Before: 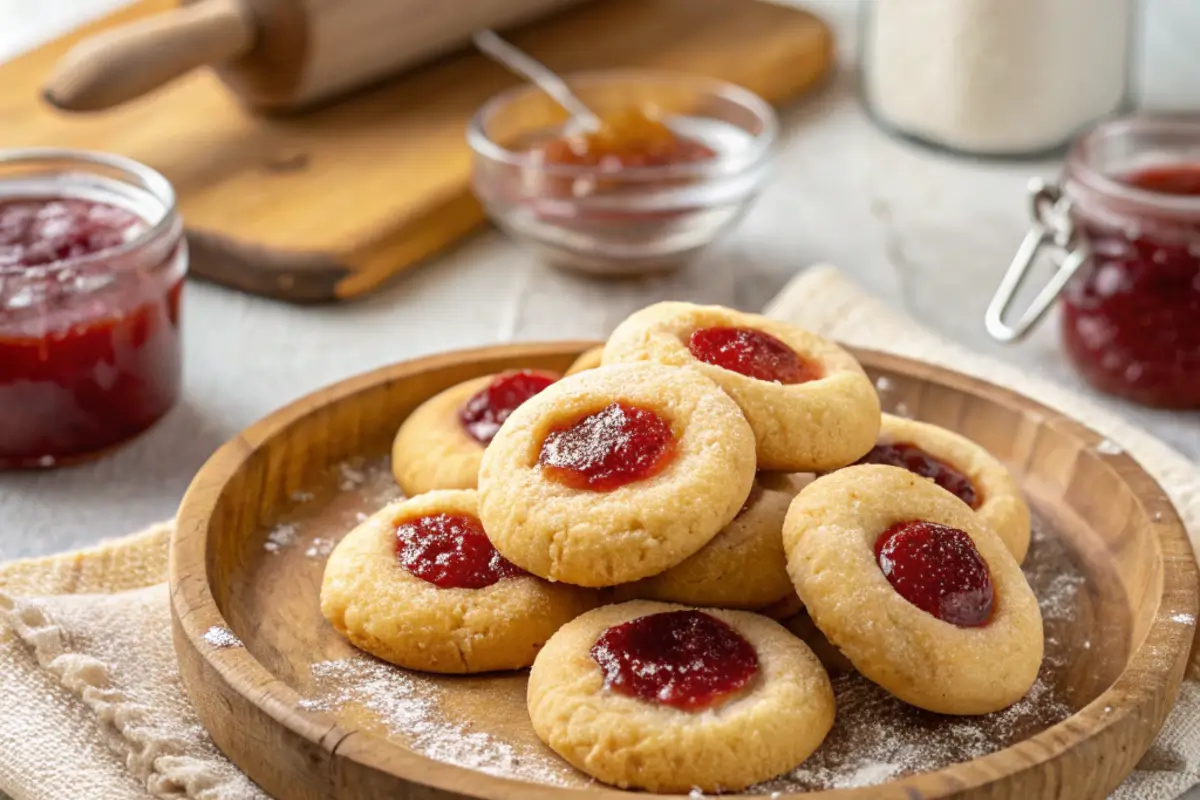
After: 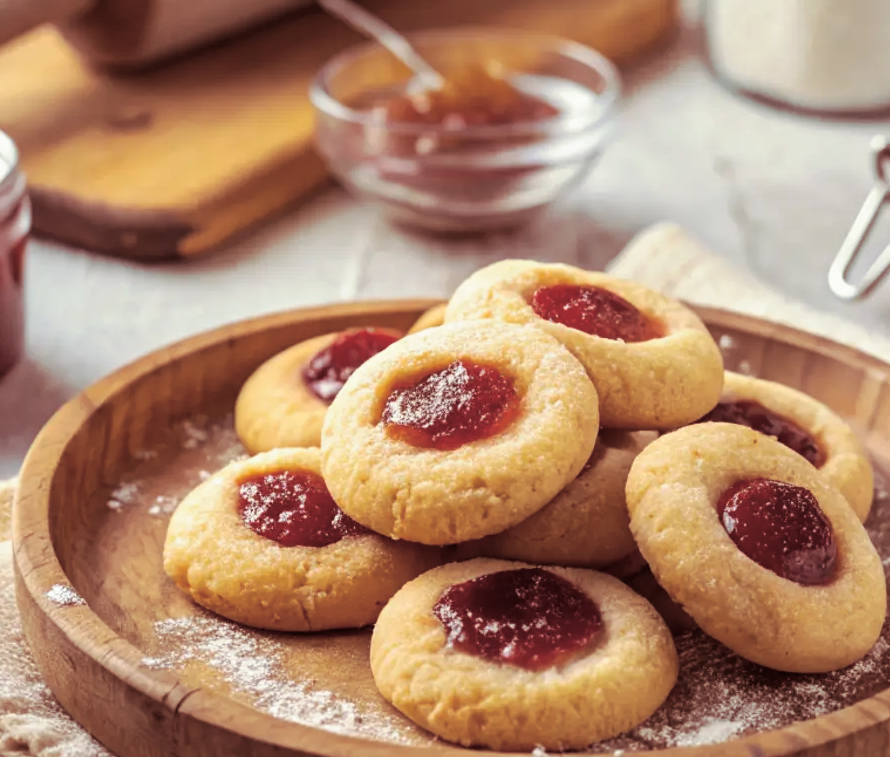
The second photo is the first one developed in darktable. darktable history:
split-toning: shadows › hue 360°
crop and rotate: left 13.15%, top 5.251%, right 12.609%
